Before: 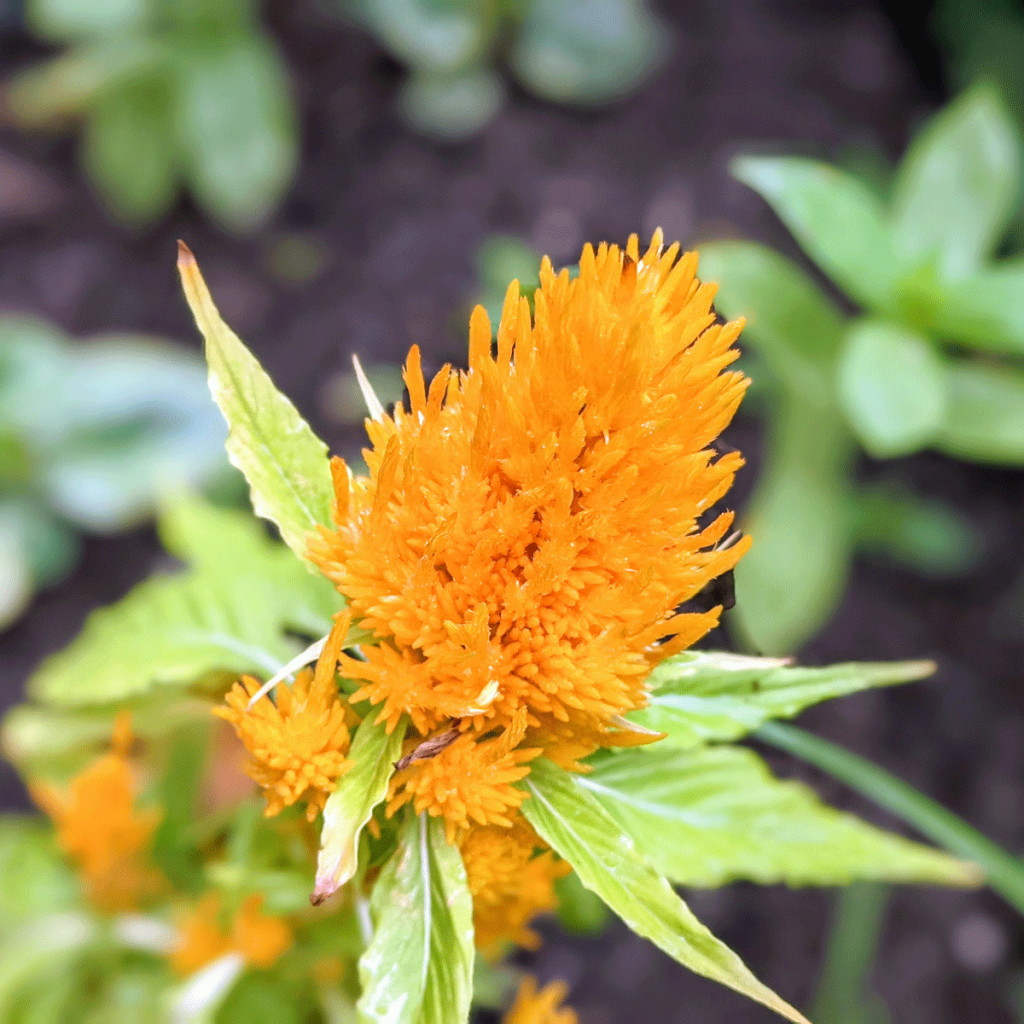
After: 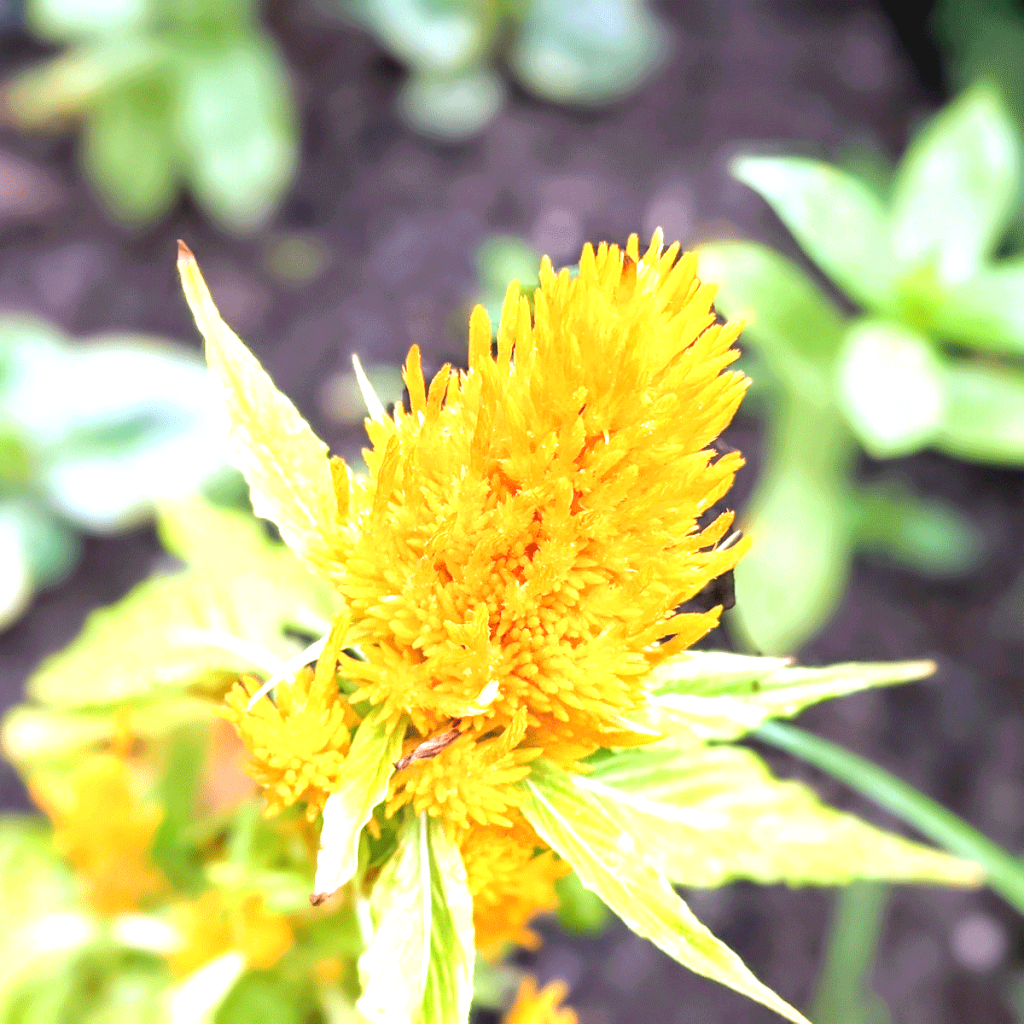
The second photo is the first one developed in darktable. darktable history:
exposure: black level correction 0, exposure 1.181 EV, compensate exposure bias true, compensate highlight preservation false
